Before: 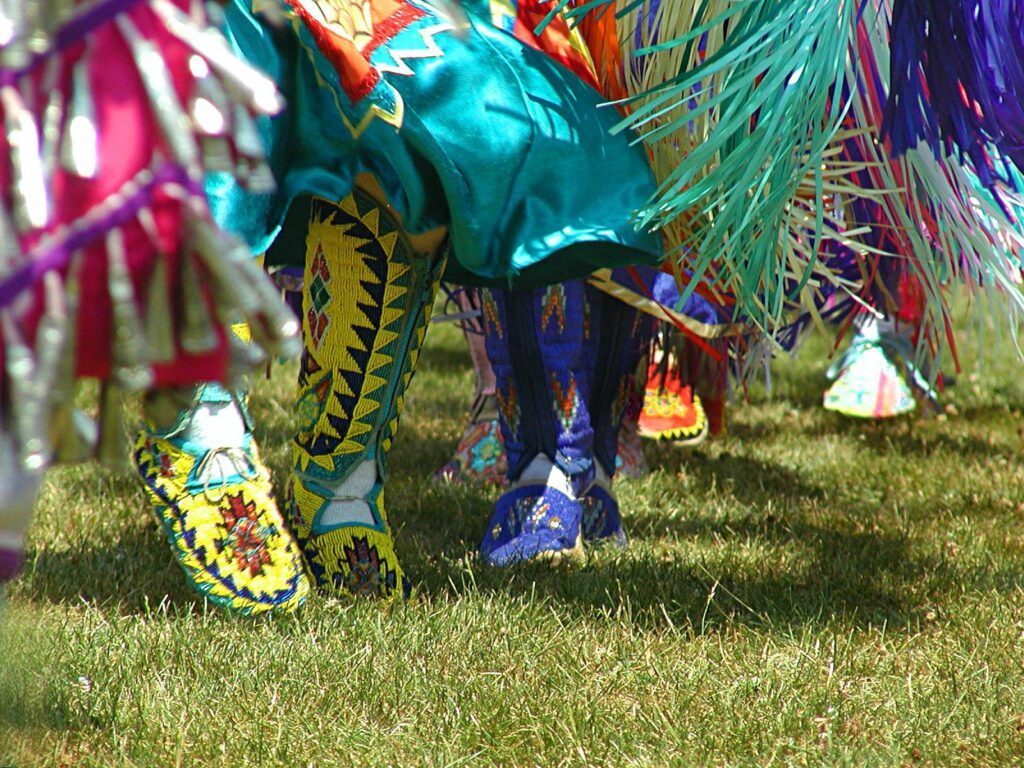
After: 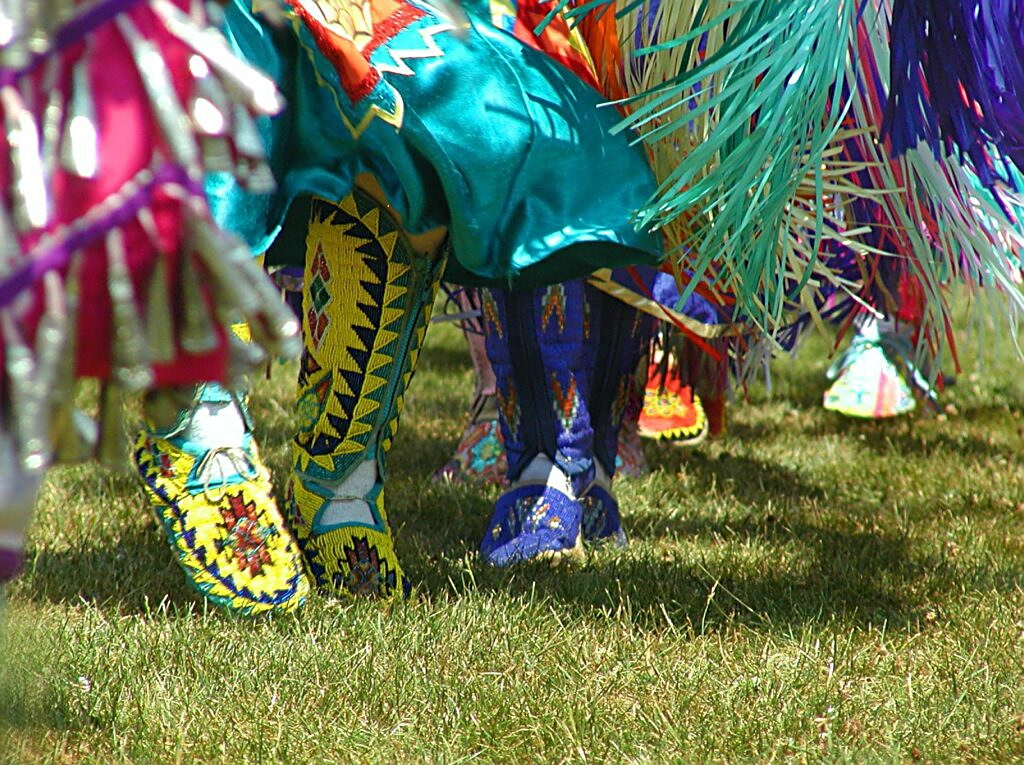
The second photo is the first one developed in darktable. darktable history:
crop: top 0.101%, bottom 0.195%
sharpen: amount 0.217
